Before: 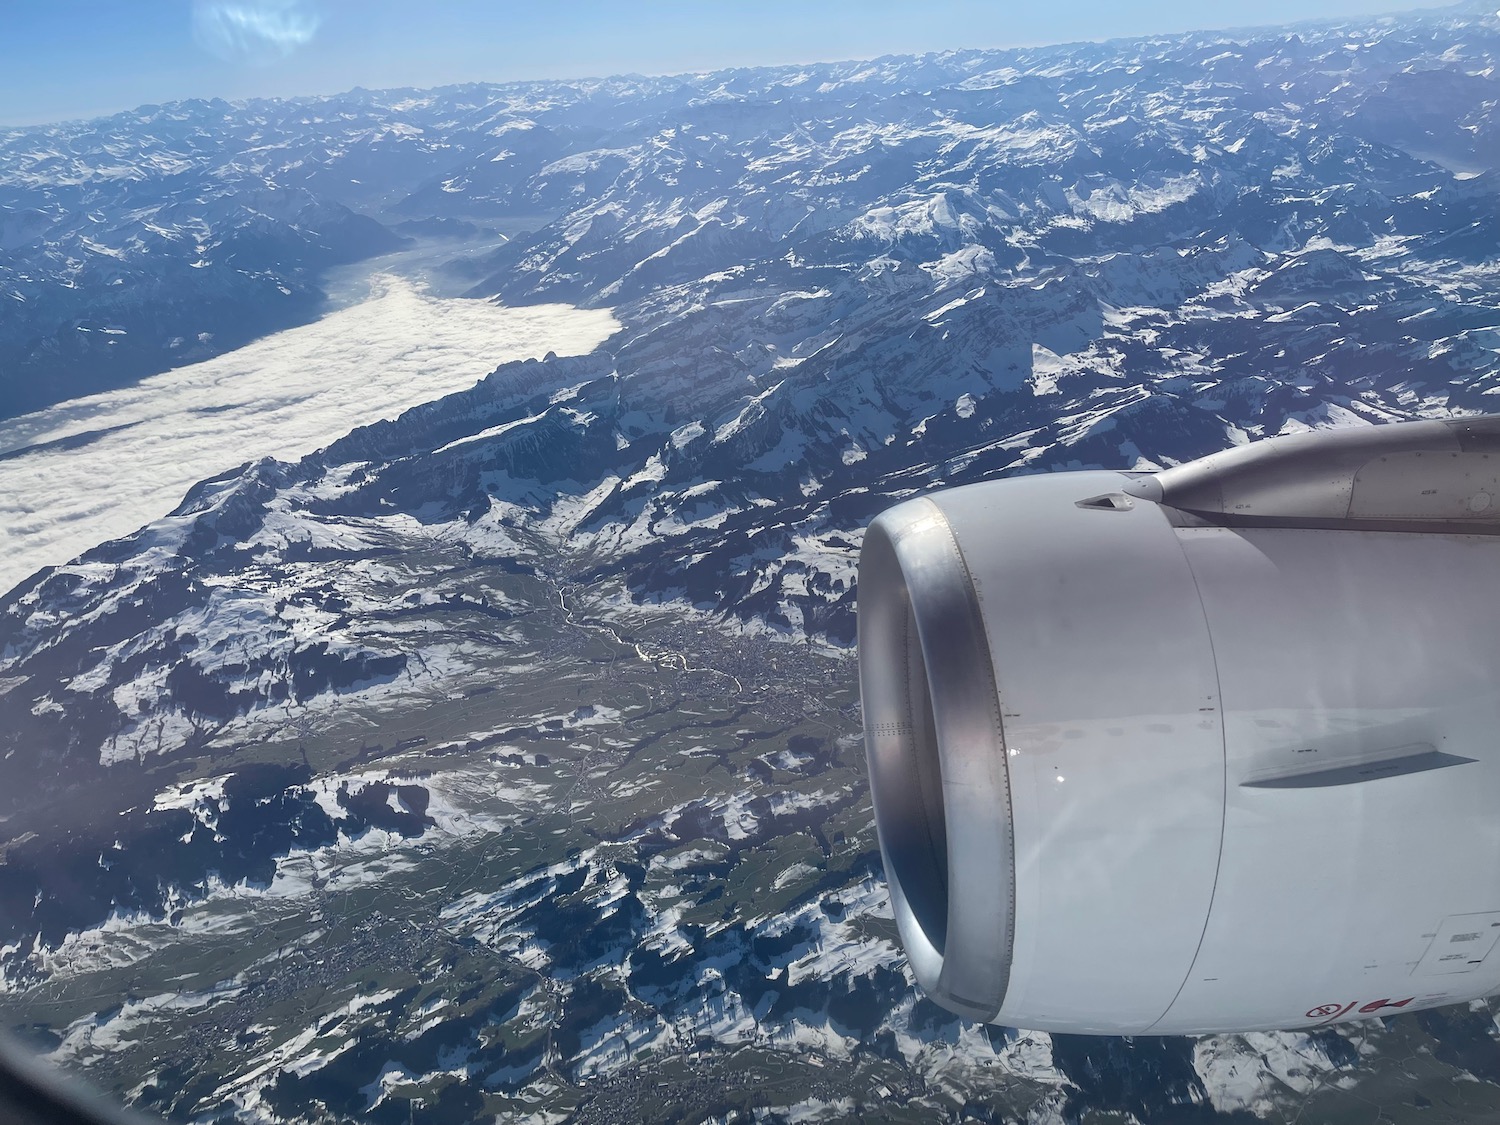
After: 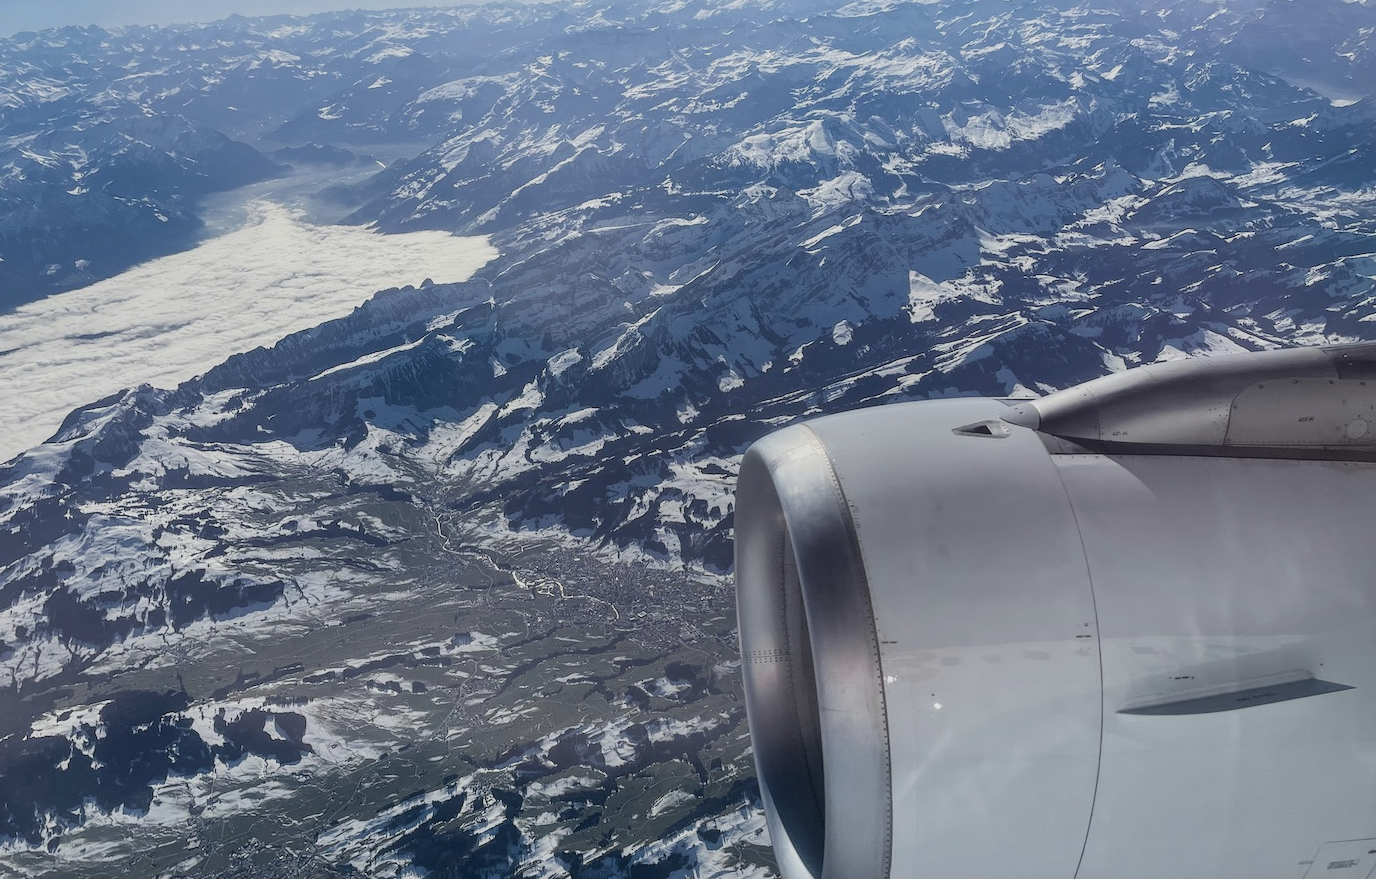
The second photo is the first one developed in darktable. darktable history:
crop: left 8.255%, top 6.539%, bottom 15.299%
local contrast: on, module defaults
contrast brightness saturation: contrast -0.081, brightness -0.036, saturation -0.105
filmic rgb: black relative exposure -7.75 EV, white relative exposure 4.38 EV, target black luminance 0%, hardness 3.75, latitude 50.82%, contrast 1.07, highlights saturation mix 8.72%, shadows ↔ highlights balance -0.276%
